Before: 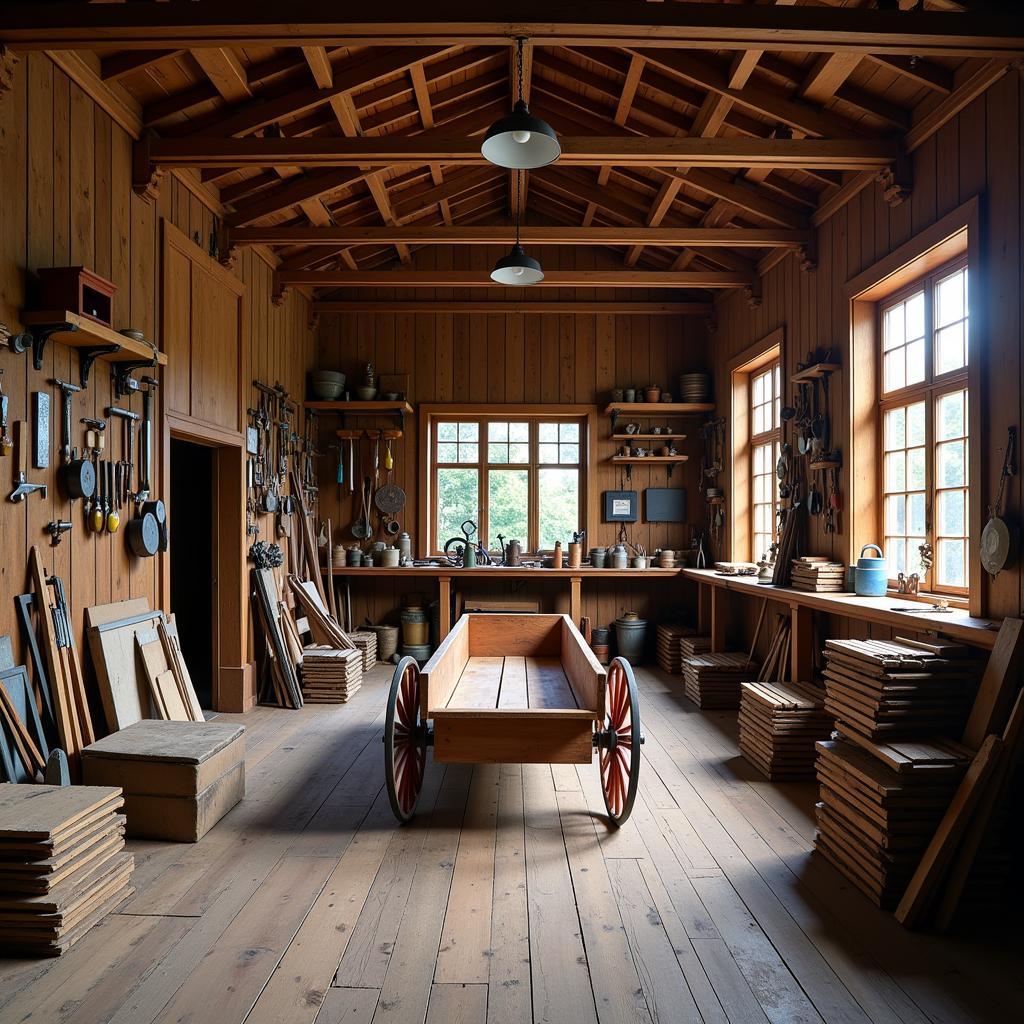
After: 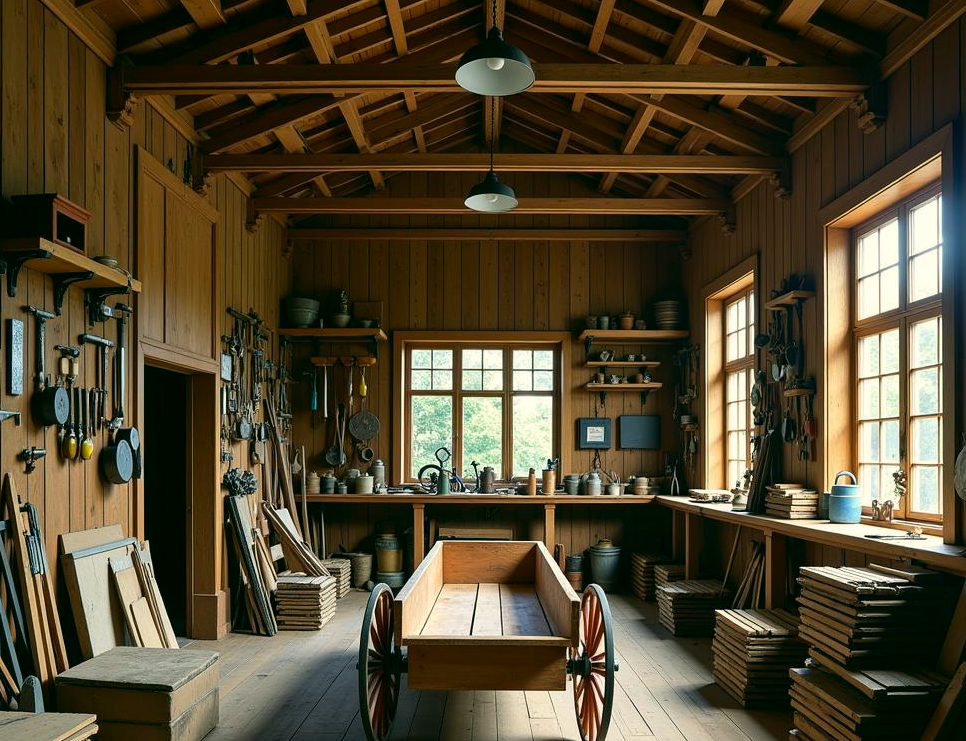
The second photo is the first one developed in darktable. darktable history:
color correction: highlights a* -0.586, highlights b* 9.29, shadows a* -8.8, shadows b* 1.43
crop: left 2.572%, top 7.224%, right 3.045%, bottom 20.345%
